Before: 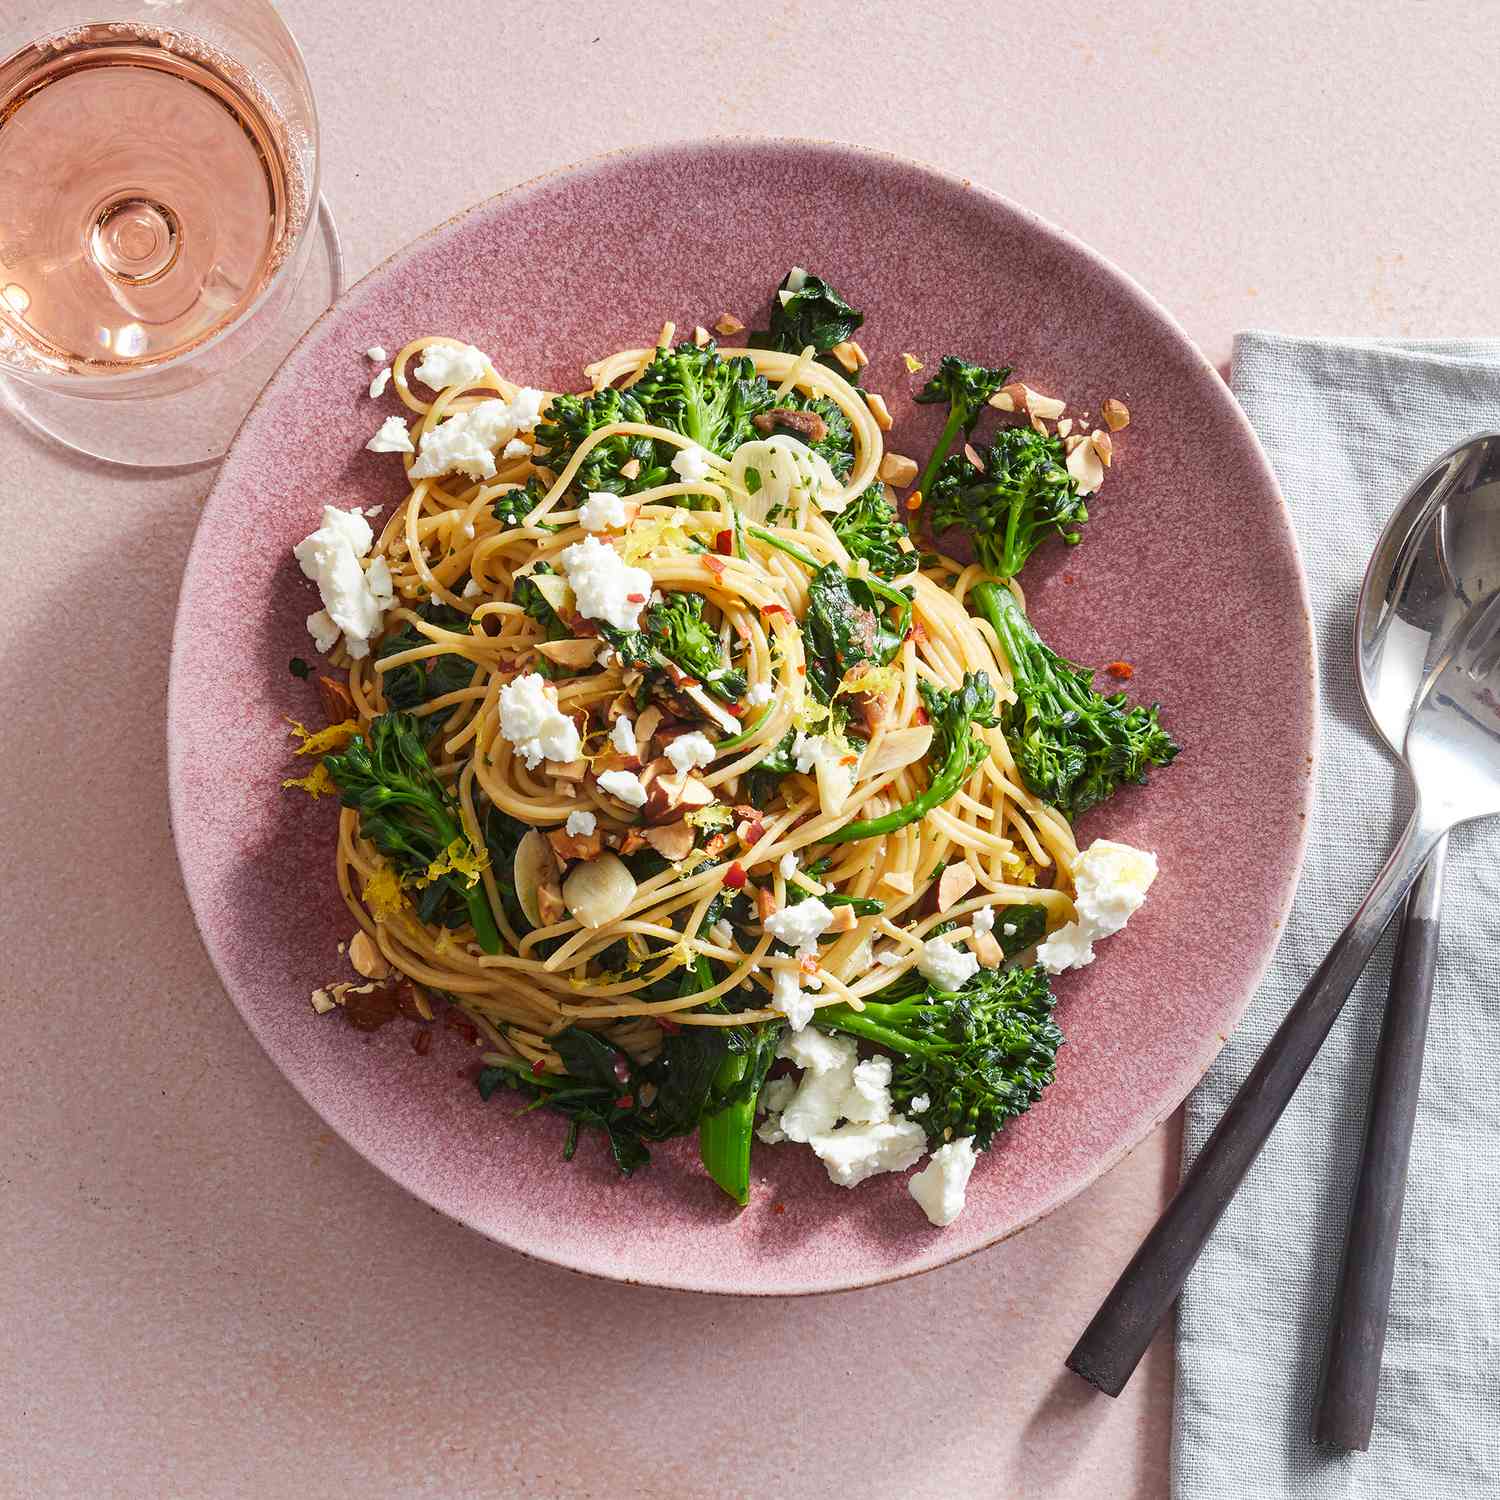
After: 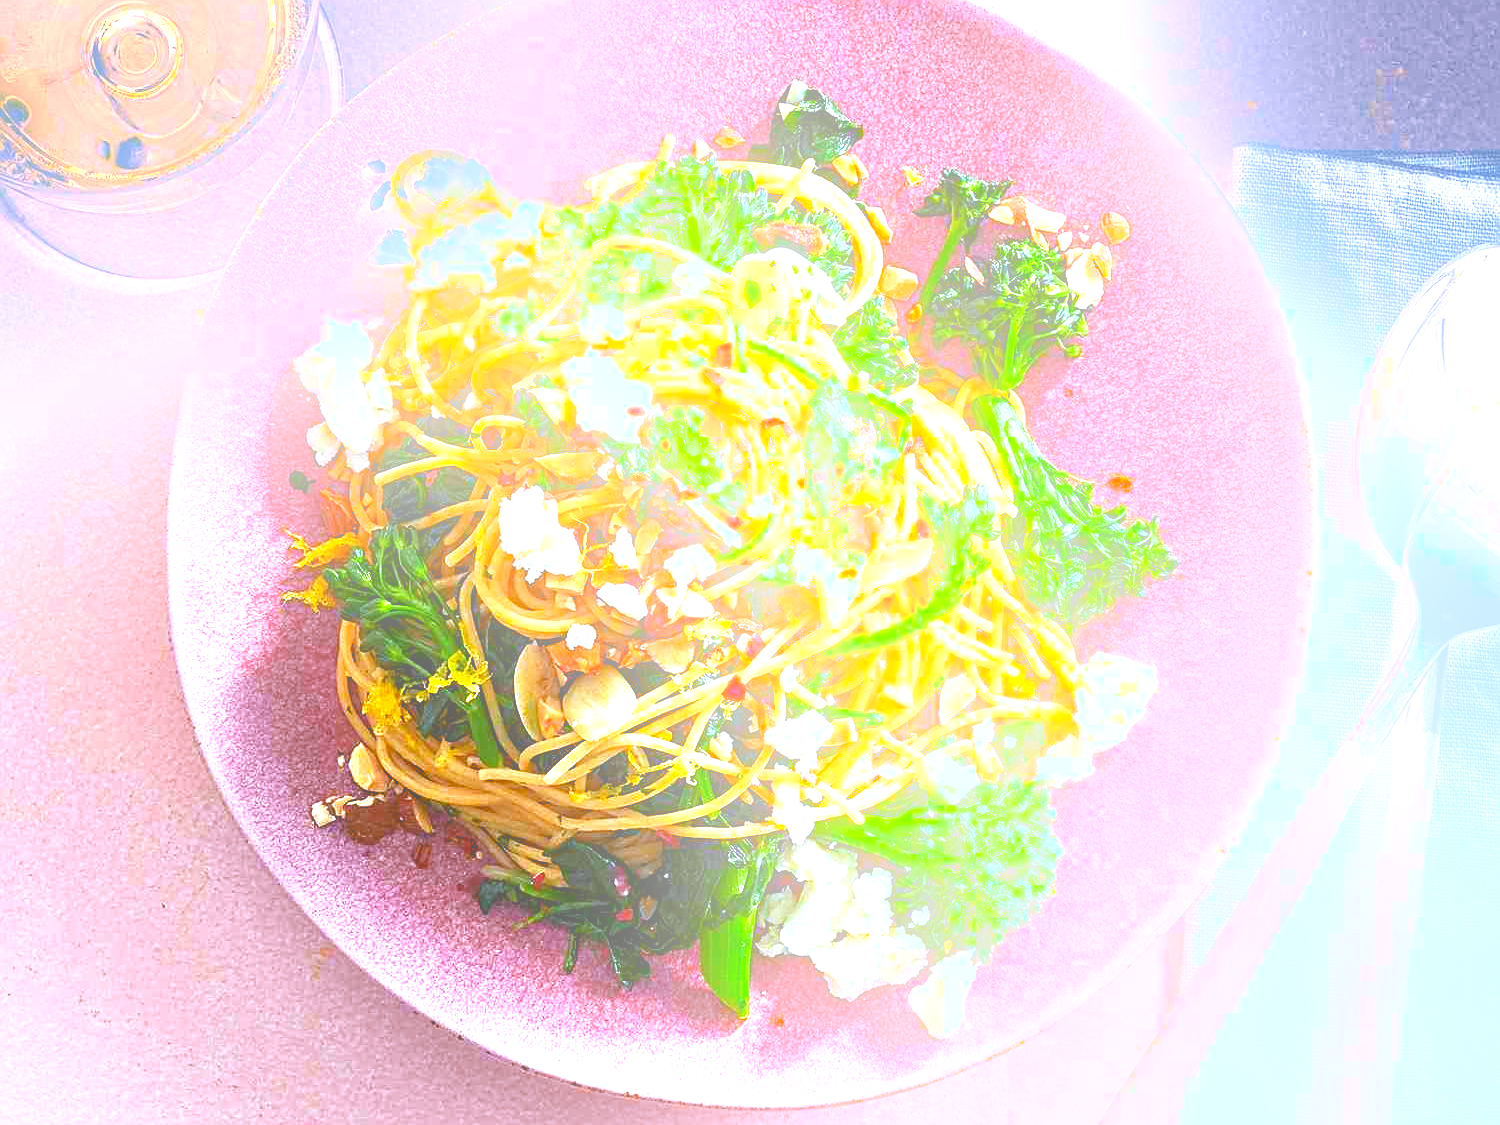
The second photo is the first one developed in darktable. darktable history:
sharpen: on, module defaults
crop and rotate: top 12.5%, bottom 12.5%
white balance: red 0.948, green 1.02, blue 1.176
contrast brightness saturation: brightness -0.2, saturation 0.08
exposure: black level correction 0.001, exposure 1.398 EV, compensate exposure bias true, compensate highlight preservation false
rgb levels: levels [[0.01, 0.419, 0.839], [0, 0.5, 1], [0, 0.5, 1]]
bloom: size 38%, threshold 95%, strength 30%
haze removal: compatibility mode true, adaptive false
